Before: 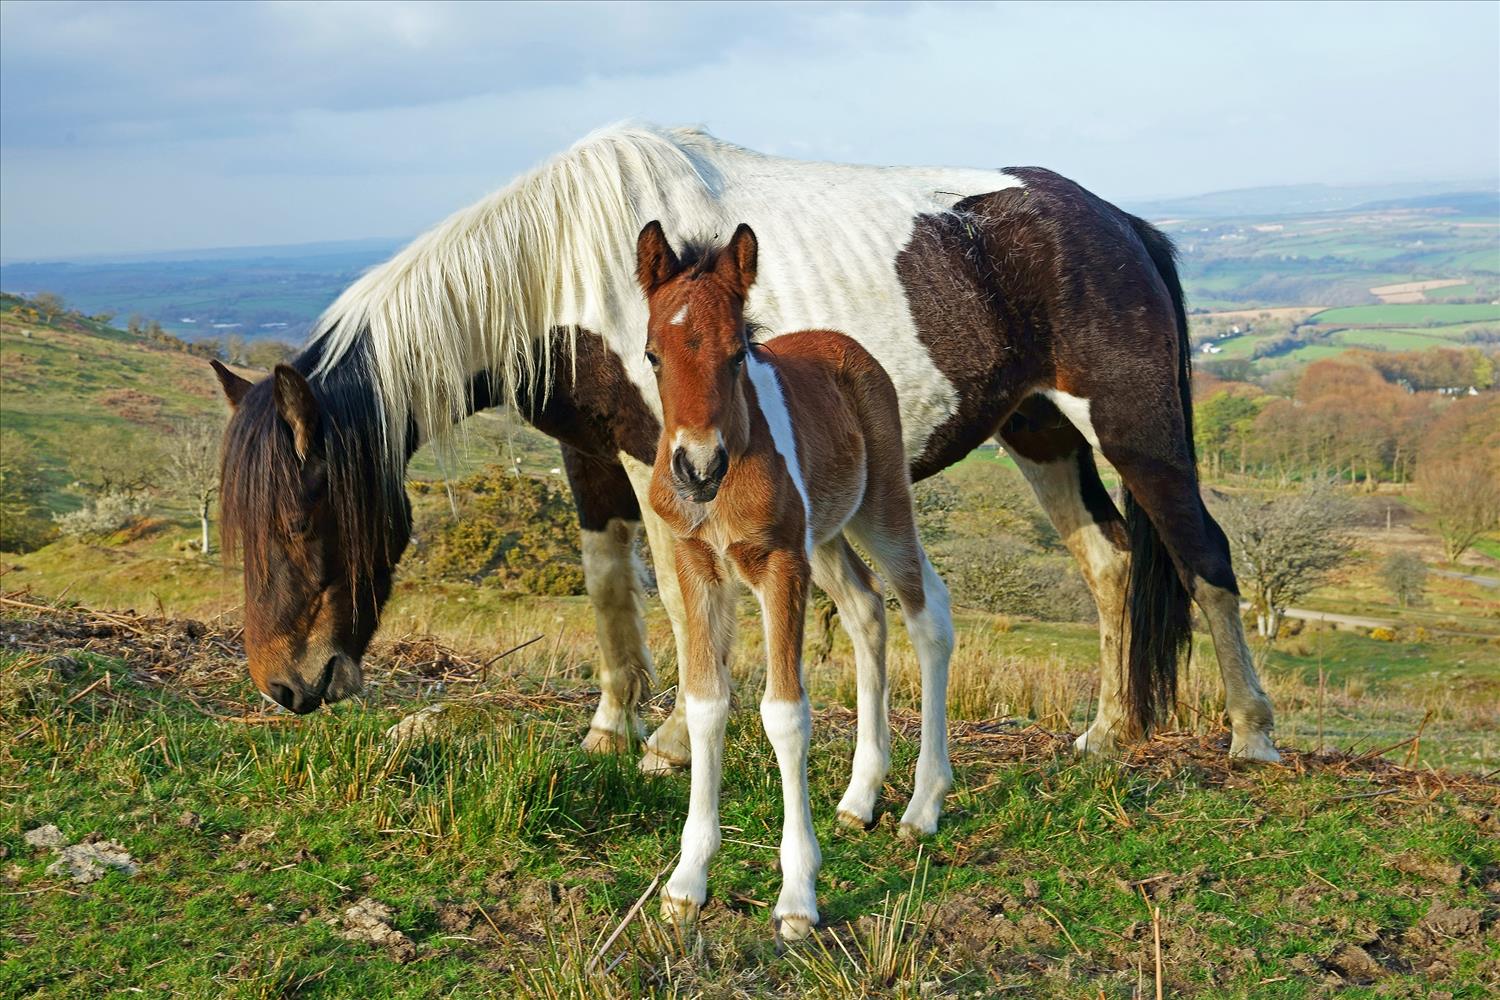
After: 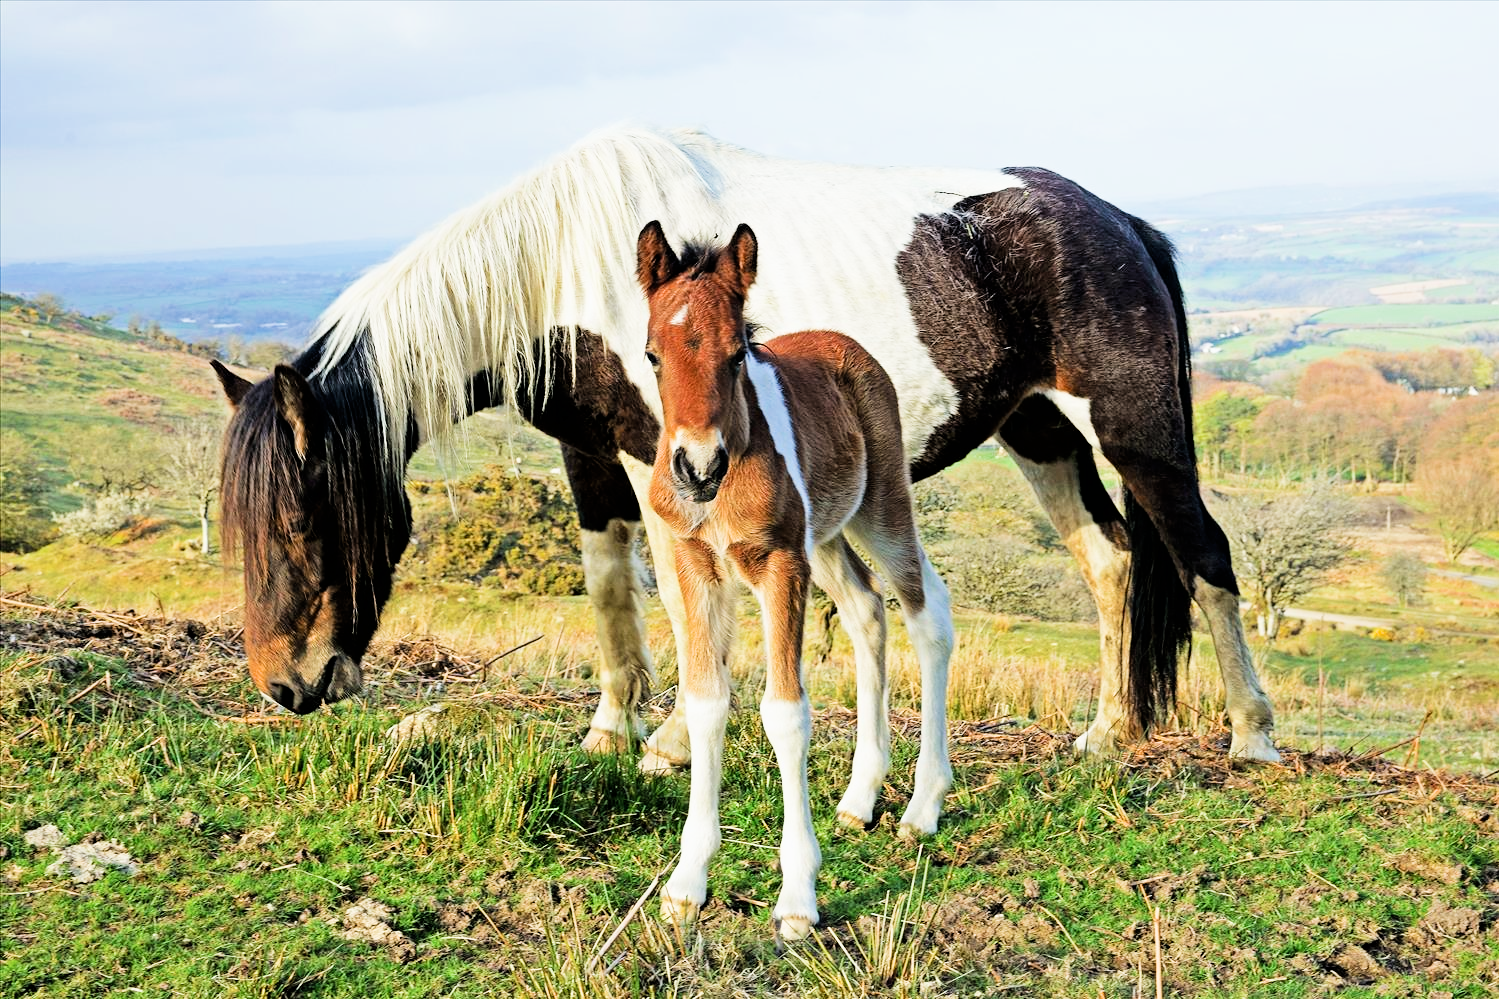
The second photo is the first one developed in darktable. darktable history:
filmic rgb: black relative exposure -5 EV, hardness 2.88, contrast 1.4, highlights saturation mix -30%
exposure: exposure 0.999 EV, compensate highlight preservation false
